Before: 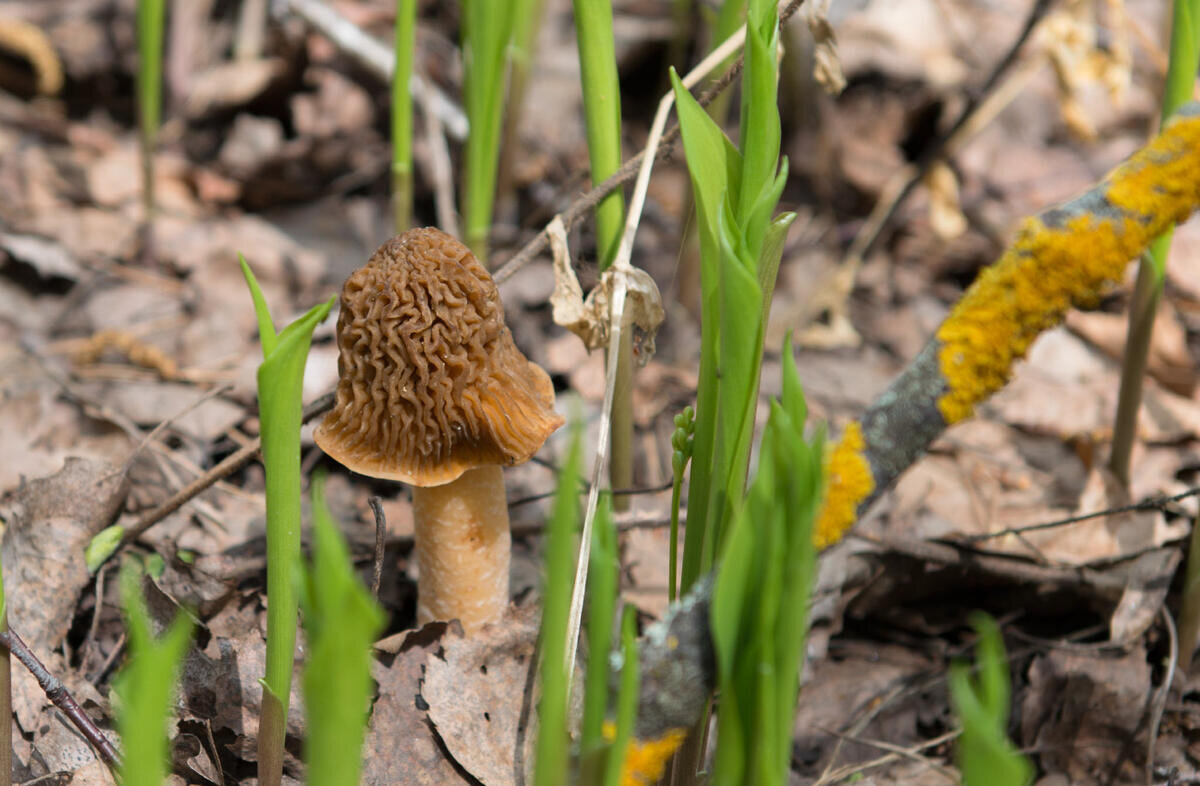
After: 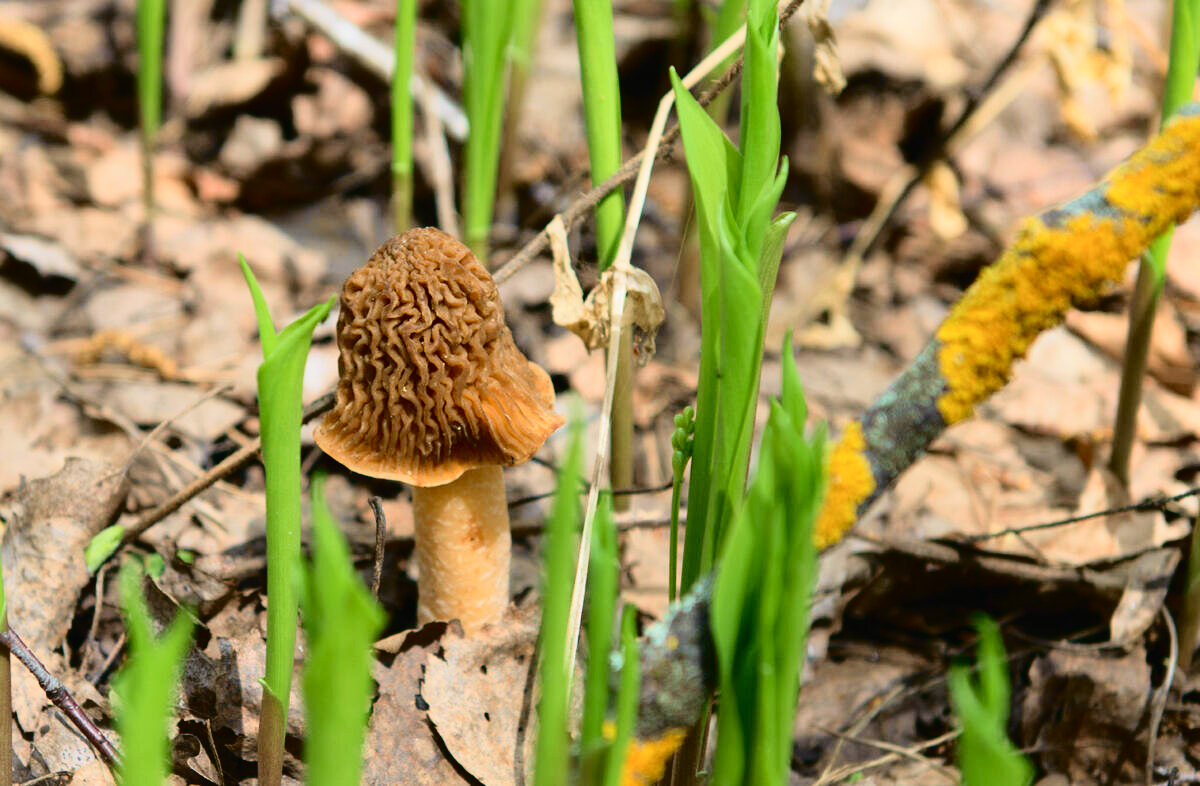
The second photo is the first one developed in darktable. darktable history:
tone curve: curves: ch0 [(0, 0.014) (0.17, 0.099) (0.392, 0.438) (0.725, 0.828) (0.872, 0.918) (1, 0.981)]; ch1 [(0, 0) (0.402, 0.36) (0.488, 0.466) (0.5, 0.499) (0.515, 0.515) (0.574, 0.595) (0.619, 0.65) (0.701, 0.725) (1, 1)]; ch2 [(0, 0) (0.432, 0.422) (0.486, 0.49) (0.503, 0.503) (0.523, 0.554) (0.562, 0.606) (0.644, 0.694) (0.717, 0.753) (1, 0.991)], color space Lab, independent channels
